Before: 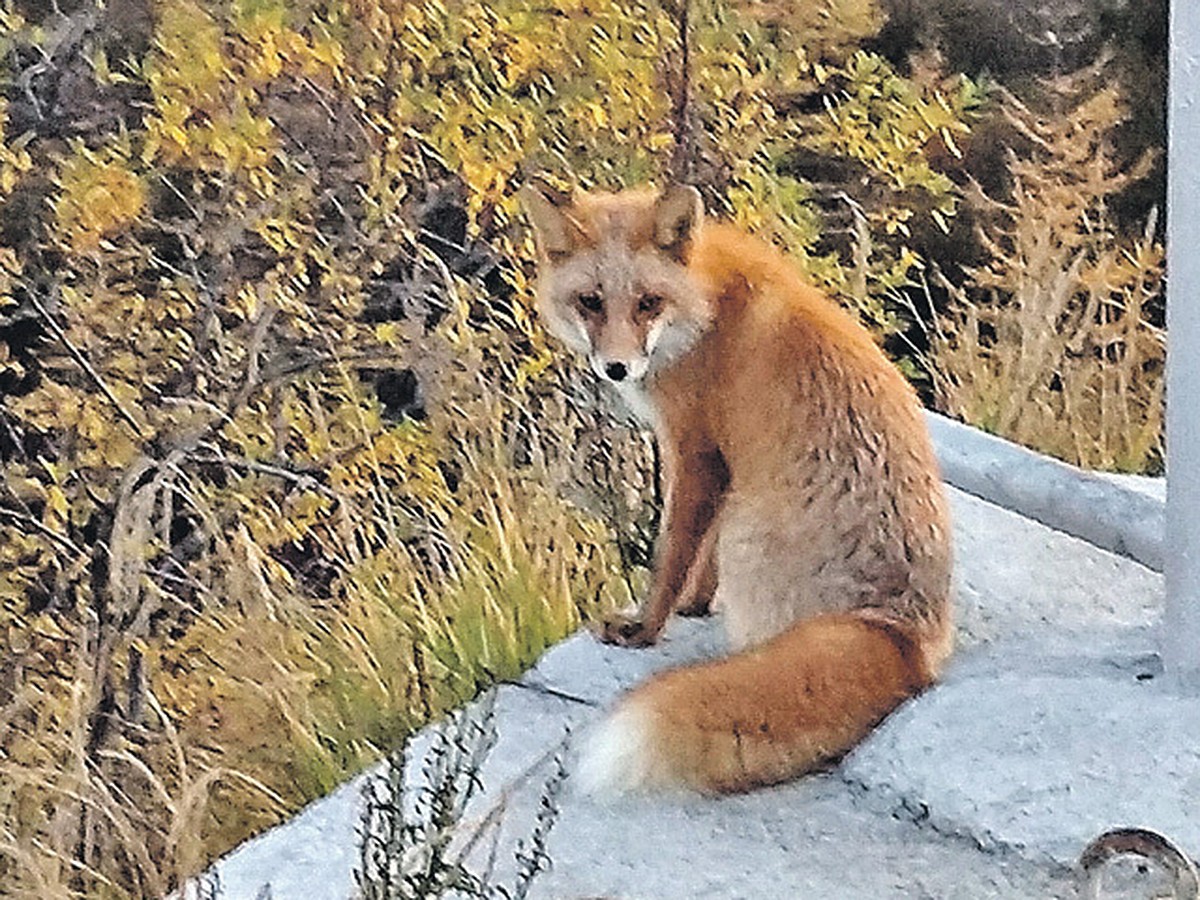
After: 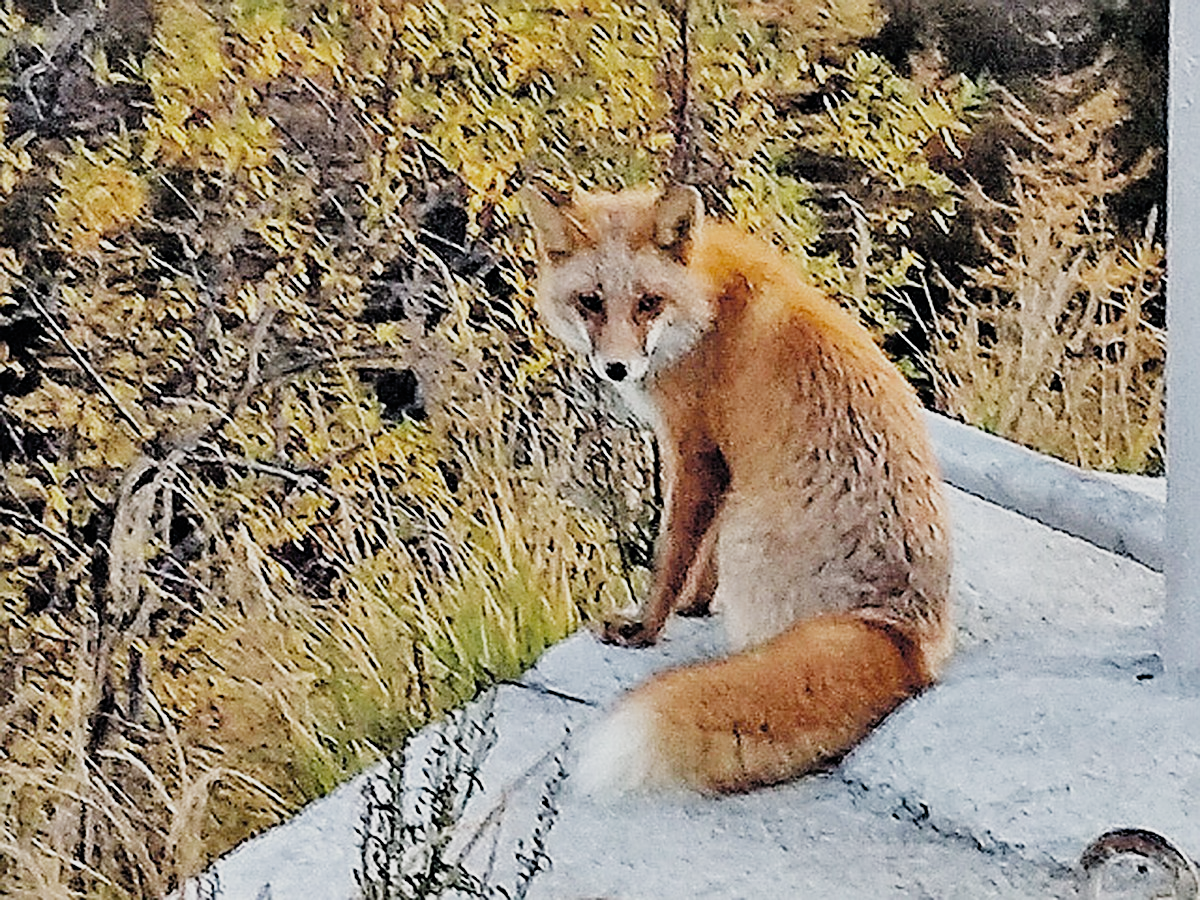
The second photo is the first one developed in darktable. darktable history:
filmic rgb: black relative exposure -7.65 EV, white relative exposure 4.56 EV, hardness 3.61, contrast 1.236, add noise in highlights 0, preserve chrominance no, color science v4 (2020)
sharpen: amount 0.475
